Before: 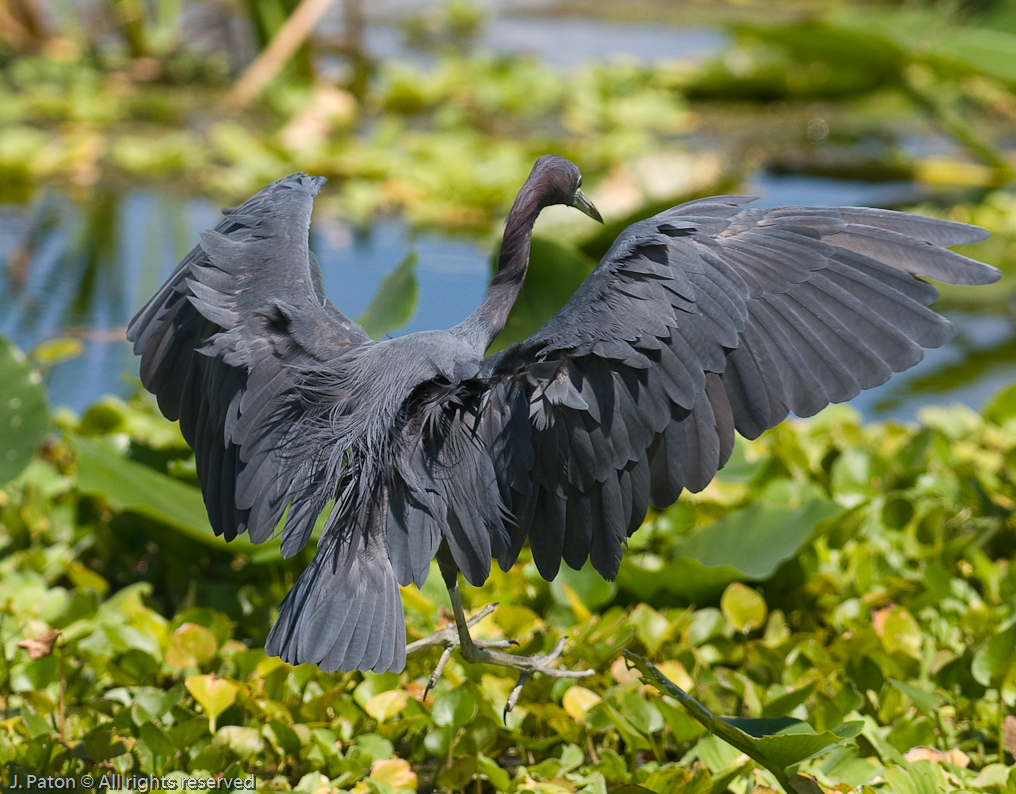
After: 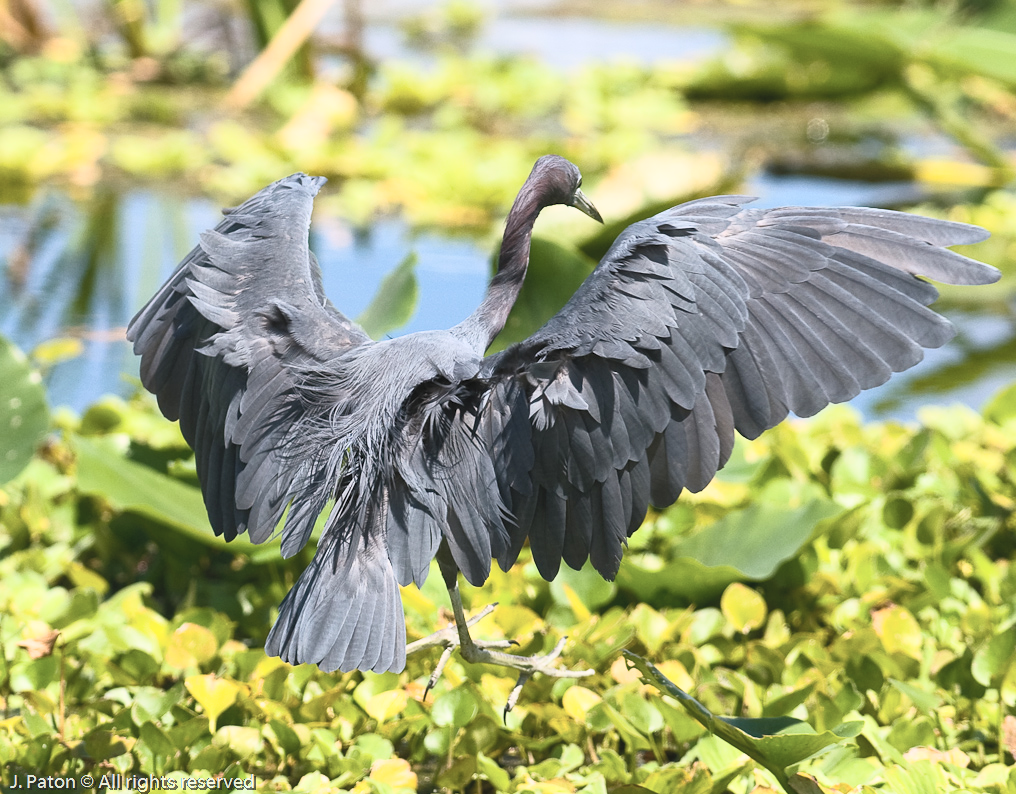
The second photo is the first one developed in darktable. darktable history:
contrast brightness saturation: contrast 0.381, brightness 0.516
